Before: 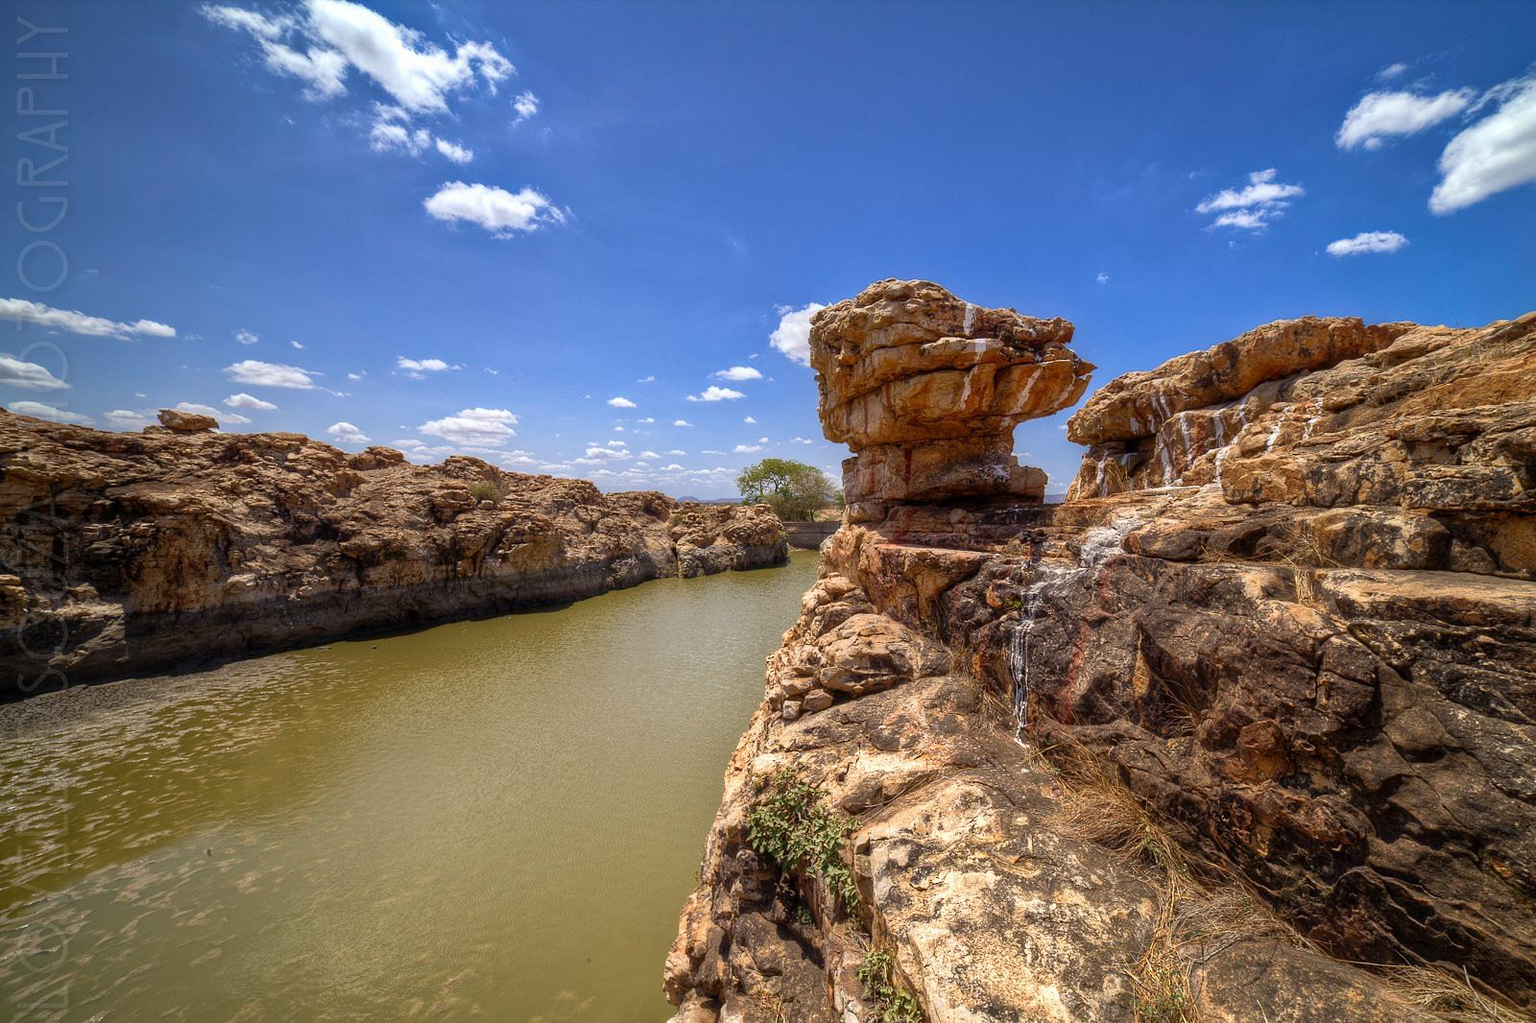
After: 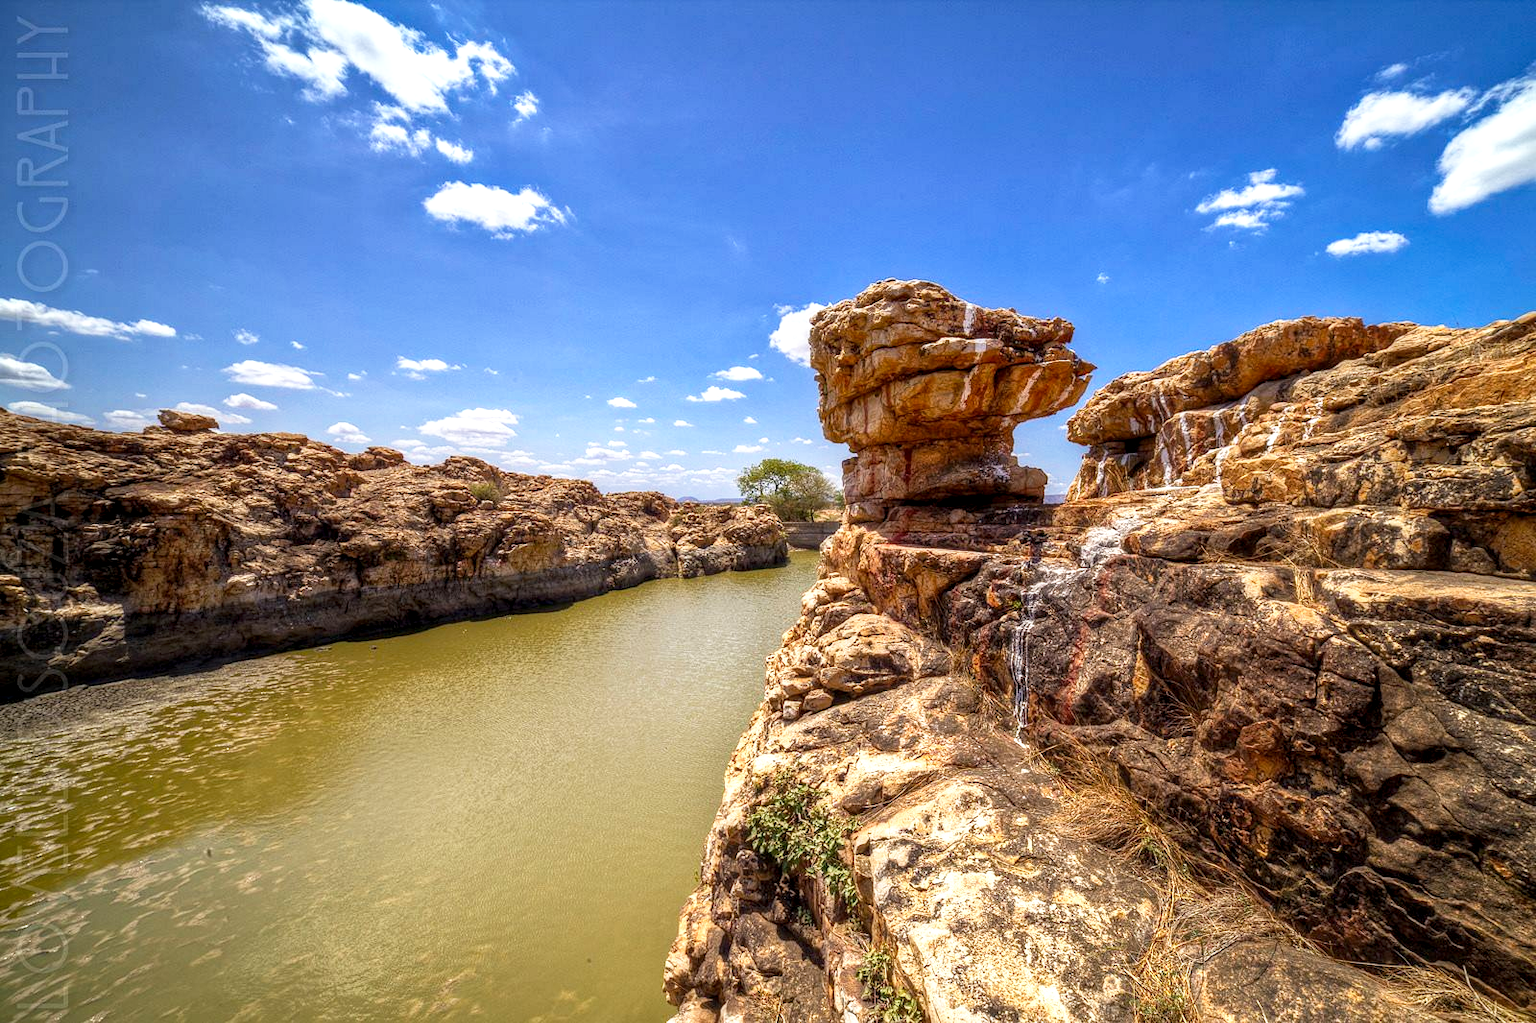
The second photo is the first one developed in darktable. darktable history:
base curve: curves: ch0 [(0, 0) (0.579, 0.807) (1, 1)], preserve colors none
color balance rgb: perceptual saturation grading › global saturation 11.554%
local contrast: detail 130%
